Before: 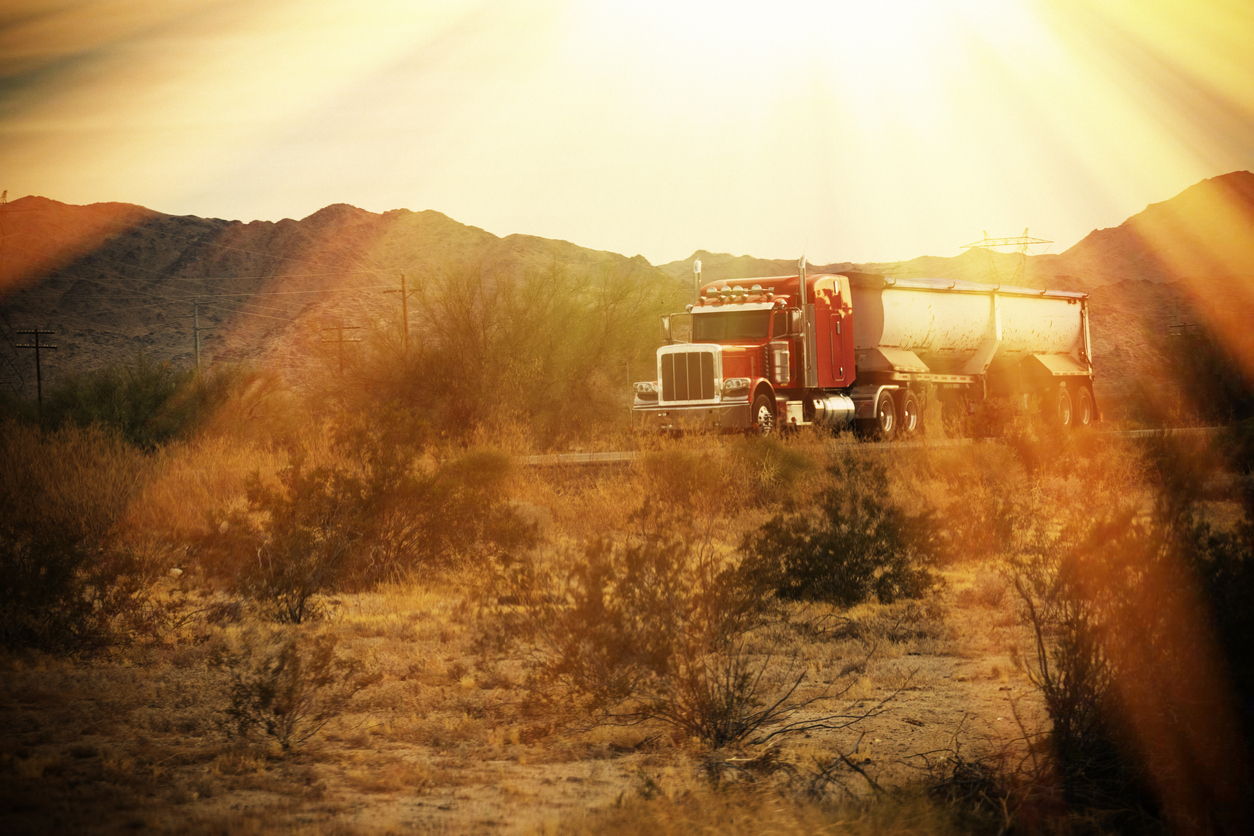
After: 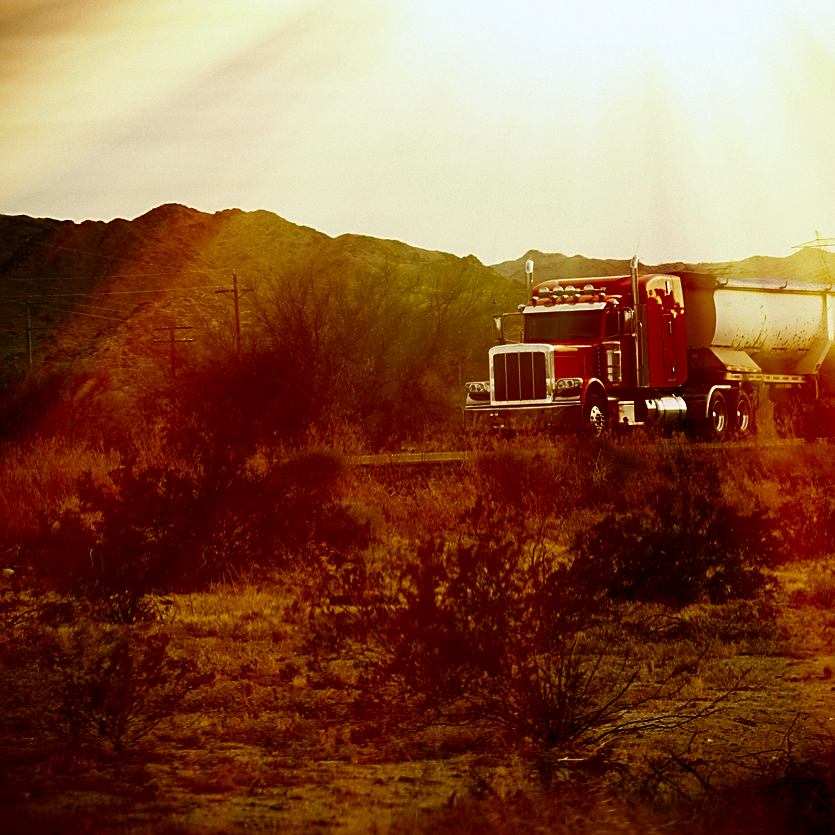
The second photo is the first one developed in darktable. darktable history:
contrast brightness saturation: contrast 0.09, brightness -0.59, saturation 0.17
white balance: red 0.974, blue 1.044
crop and rotate: left 13.409%, right 19.924%
sharpen: on, module defaults
